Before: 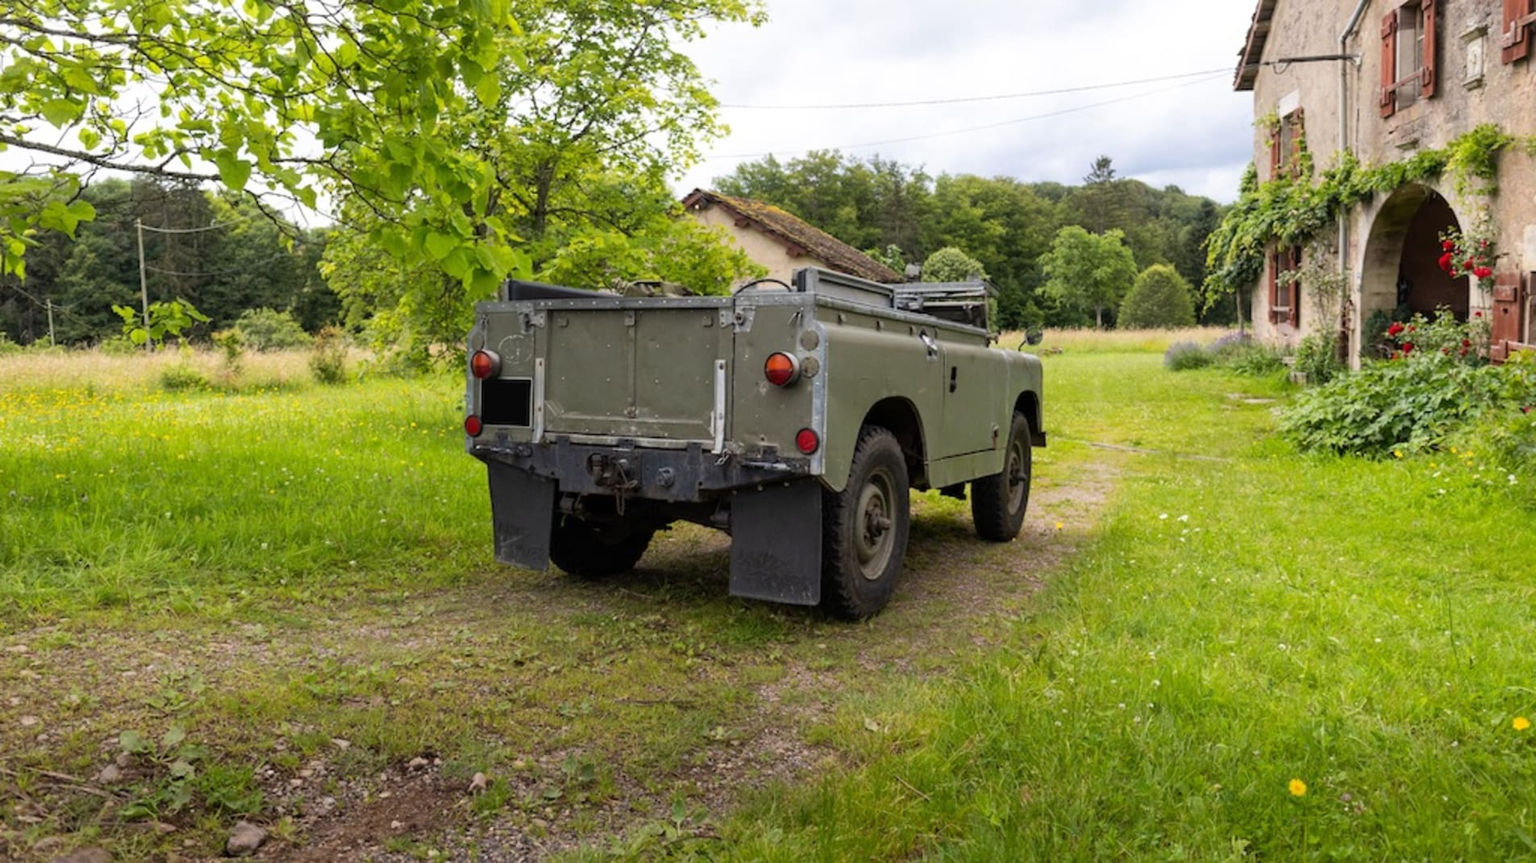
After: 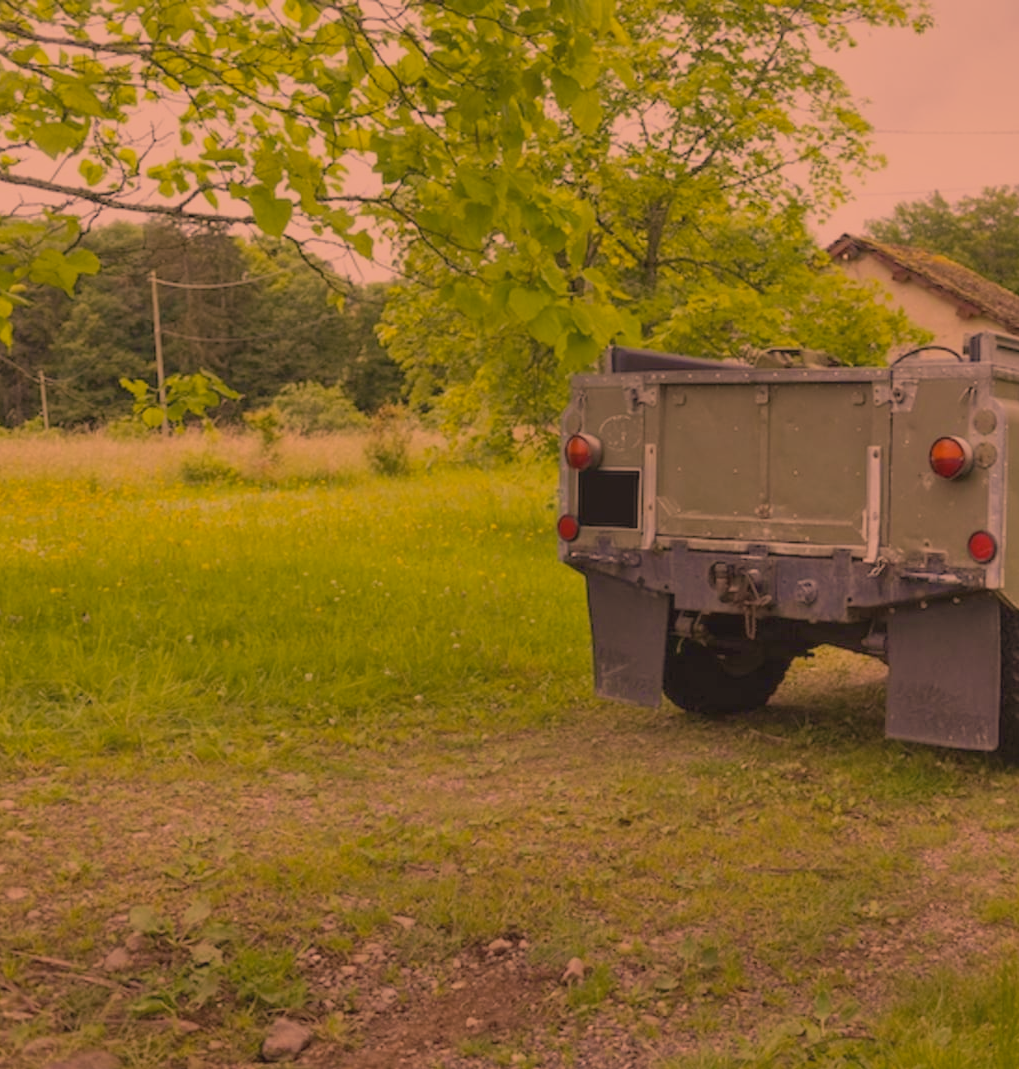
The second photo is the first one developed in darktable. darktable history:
exposure: exposure -0.368 EV, compensate highlight preservation false
crop: left 1.02%, right 45.44%, bottom 0.081%
color balance rgb: highlights gain › luminance 6.945%, highlights gain › chroma 0.979%, highlights gain › hue 48.3°, perceptual saturation grading › global saturation 19.57%, contrast -29.498%
shadows and highlights: low approximation 0.01, soften with gaussian
color correction: highlights a* 39.76, highlights b* 39.69, saturation 0.687
velvia: strength 24.49%
contrast brightness saturation: contrast -0.124
